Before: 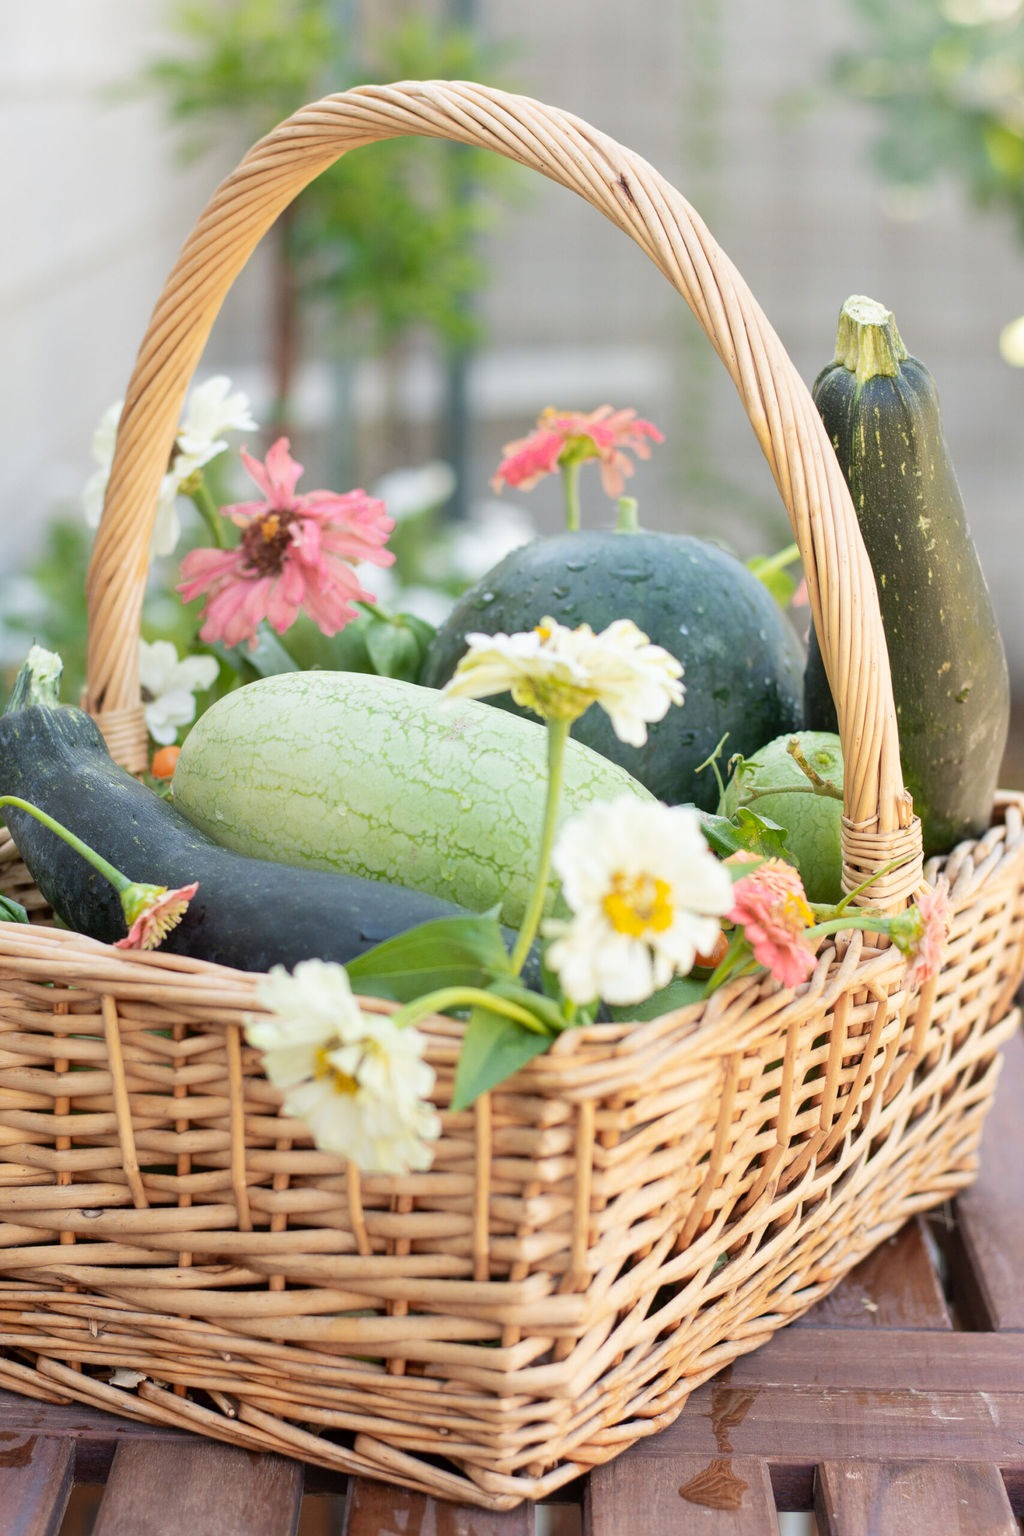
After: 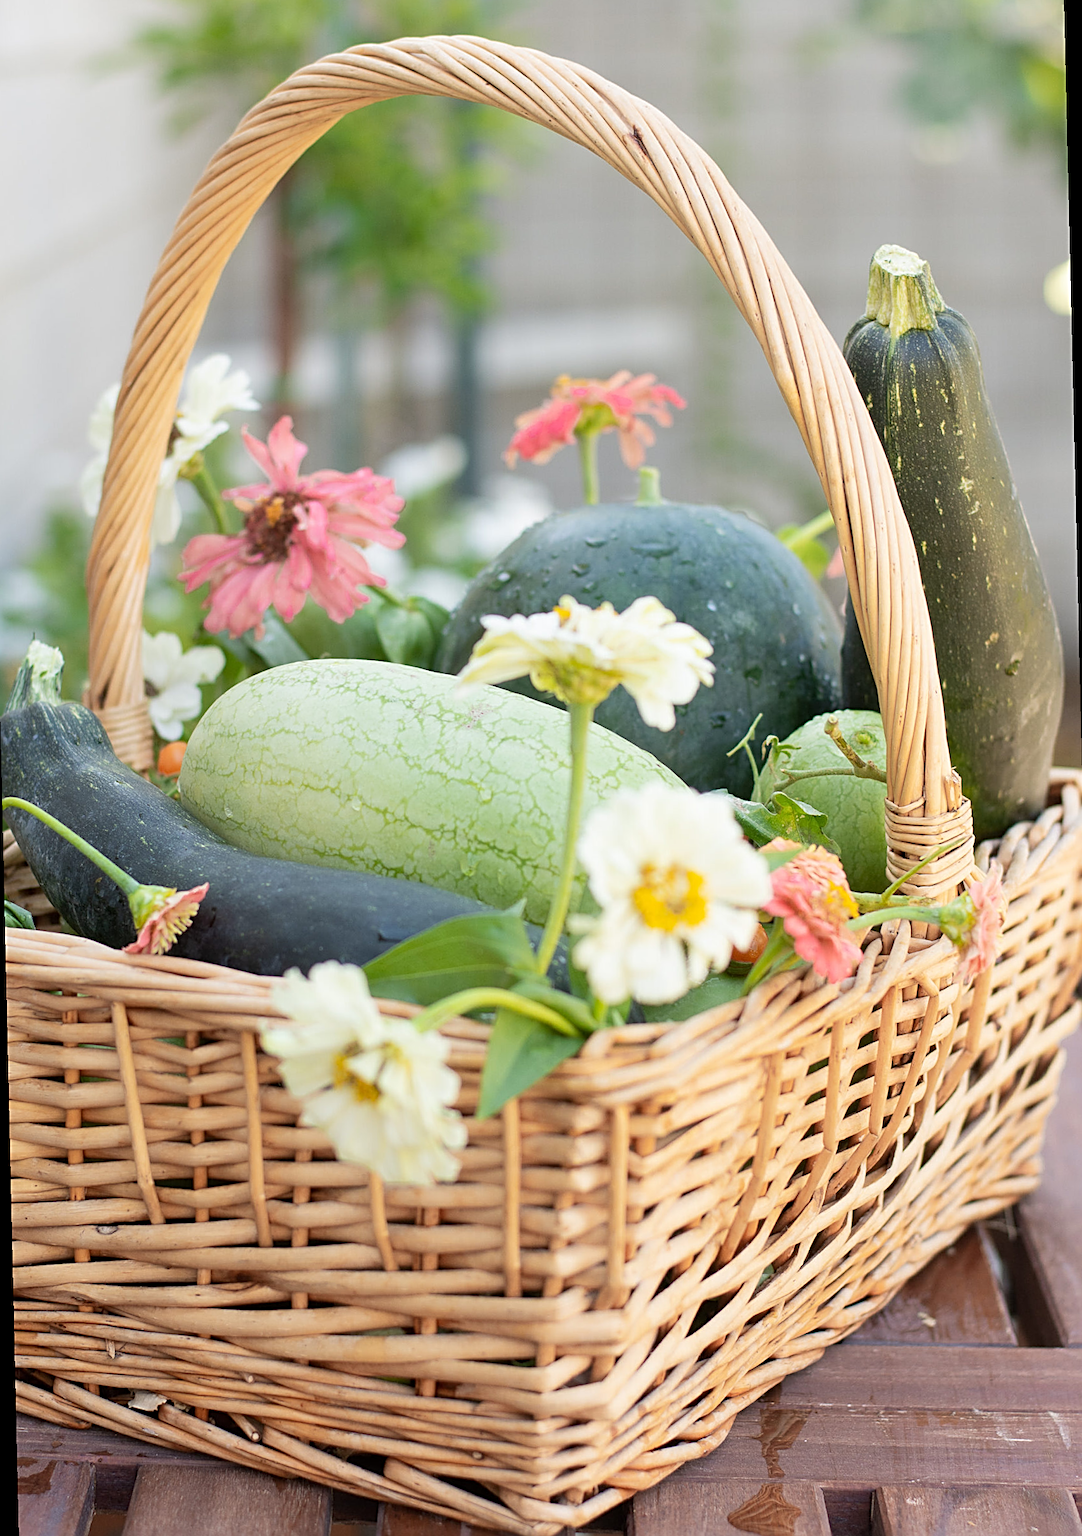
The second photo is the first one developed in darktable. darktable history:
sharpen: radius 2.543, amount 0.636
rotate and perspective: rotation -1.32°, lens shift (horizontal) -0.031, crop left 0.015, crop right 0.985, crop top 0.047, crop bottom 0.982
